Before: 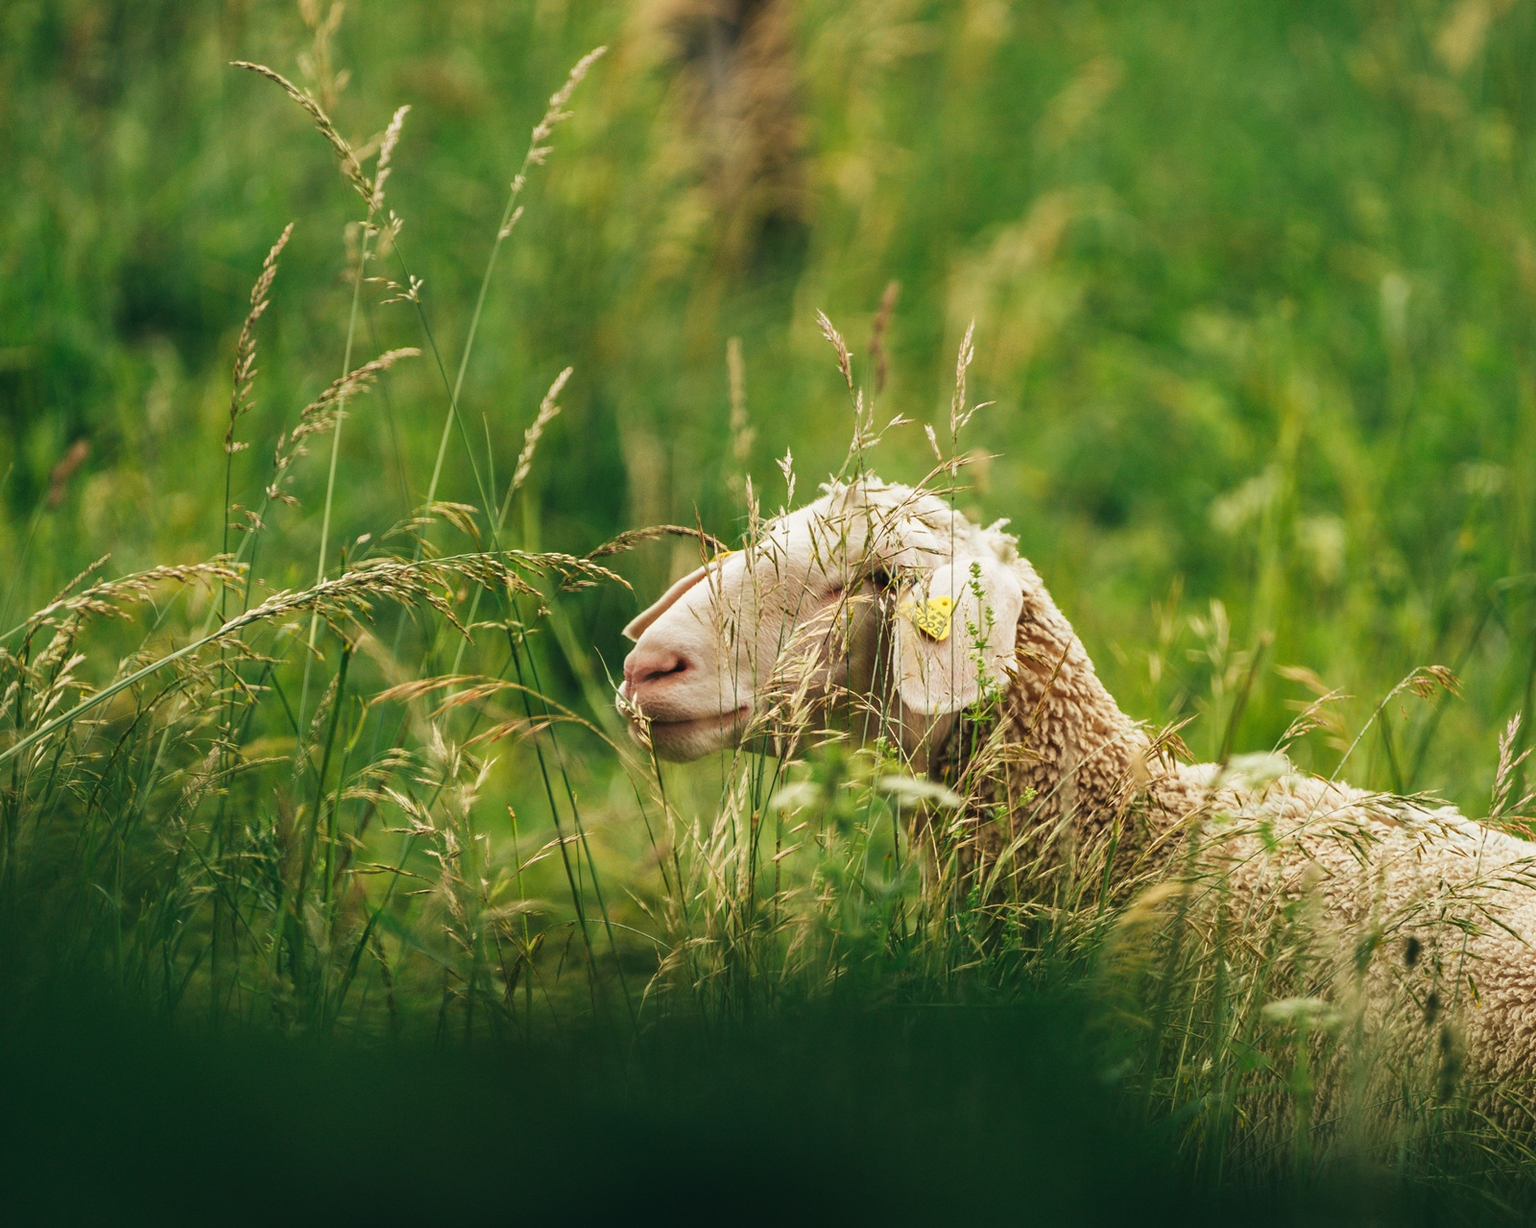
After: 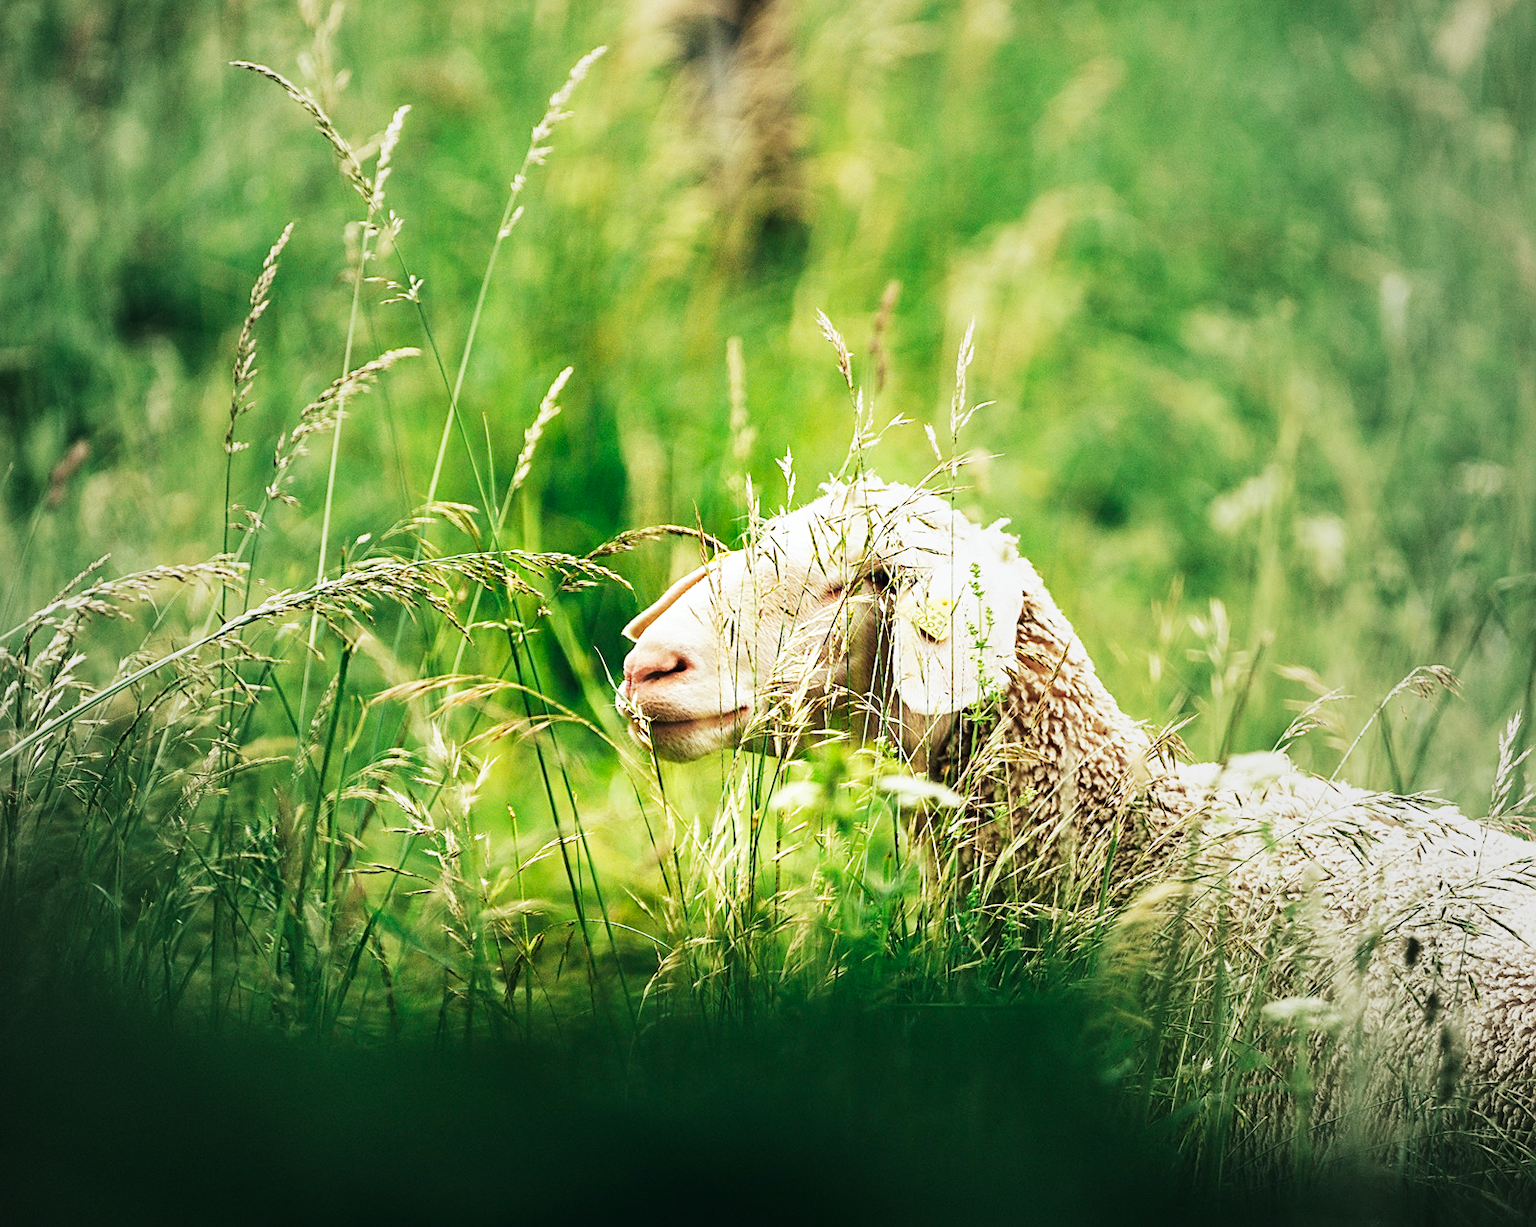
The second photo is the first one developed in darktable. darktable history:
vignetting: fall-off start 18.21%, fall-off radius 137.95%, brightness -0.207, center (-0.078, 0.066), width/height ratio 0.62, shape 0.59
sharpen: on, module defaults
base curve: curves: ch0 [(0, 0) (0.007, 0.004) (0.027, 0.03) (0.046, 0.07) (0.207, 0.54) (0.442, 0.872) (0.673, 0.972) (1, 1)], preserve colors none
white balance: red 0.925, blue 1.046
